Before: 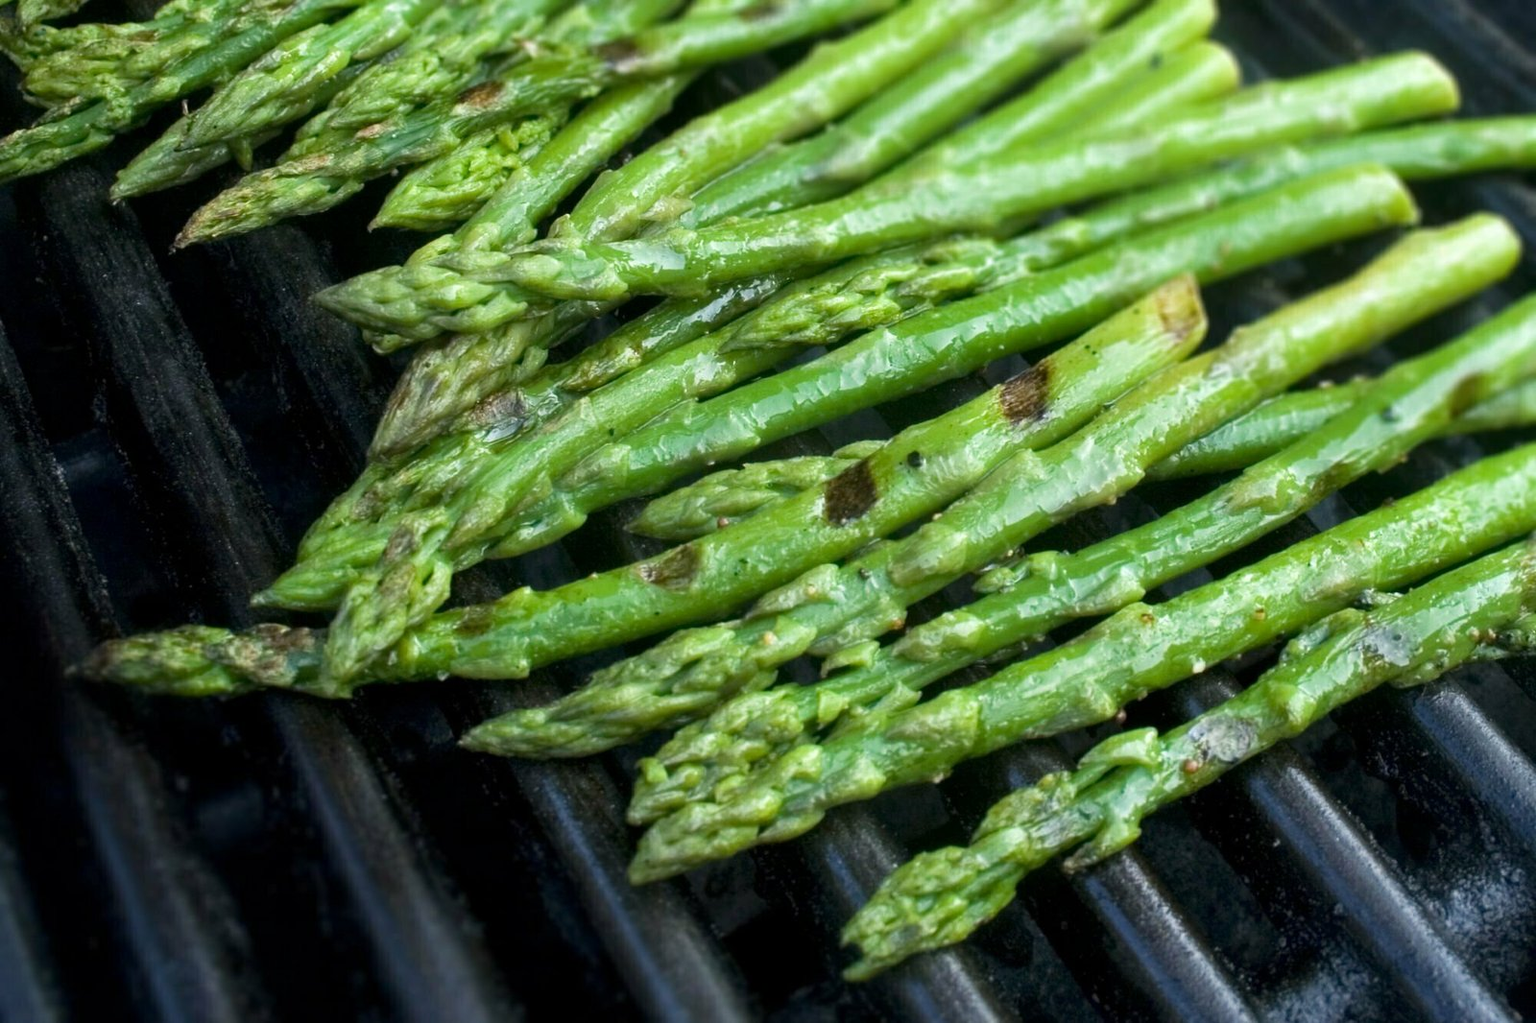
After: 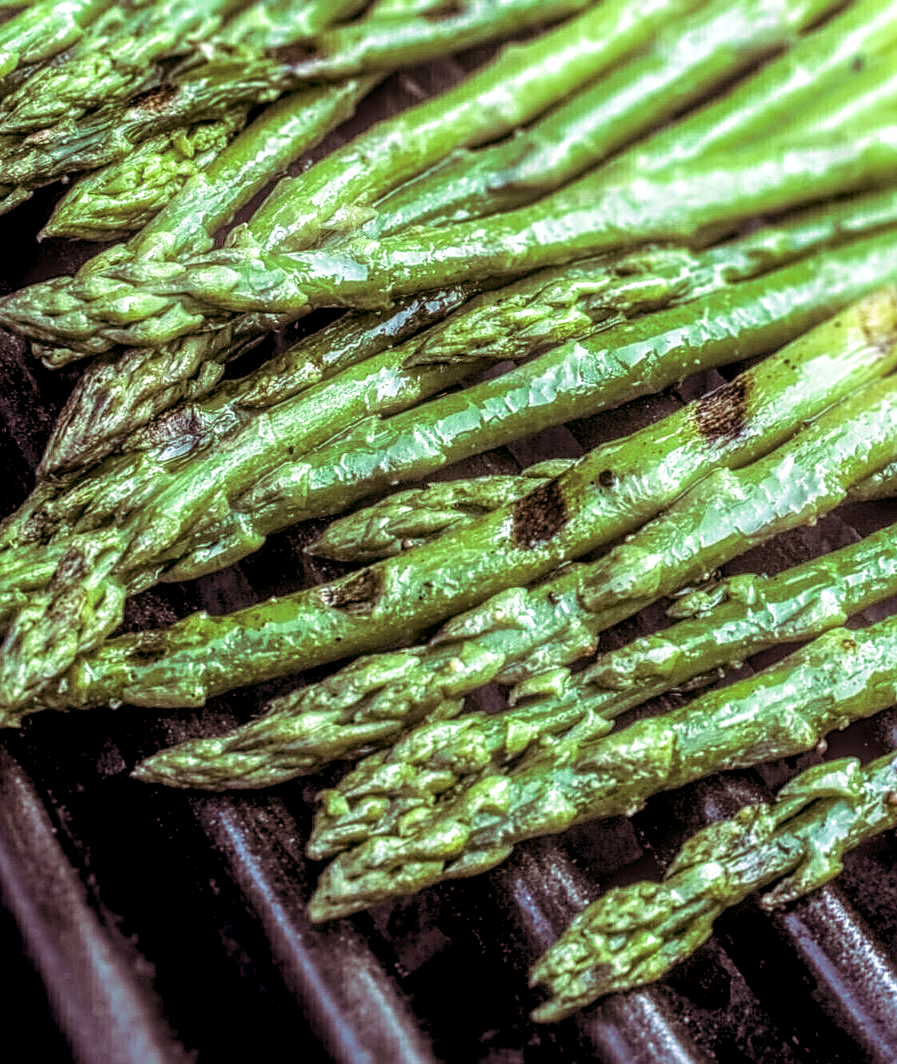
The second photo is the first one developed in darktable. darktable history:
crop: left 21.674%, right 22.086%
split-toning: highlights › hue 298.8°, highlights › saturation 0.73, compress 41.76%
sharpen: on, module defaults
bloom: size 5%, threshold 95%, strength 15%
local contrast: highlights 0%, shadows 0%, detail 300%, midtone range 0.3
white balance: red 0.954, blue 1.079
